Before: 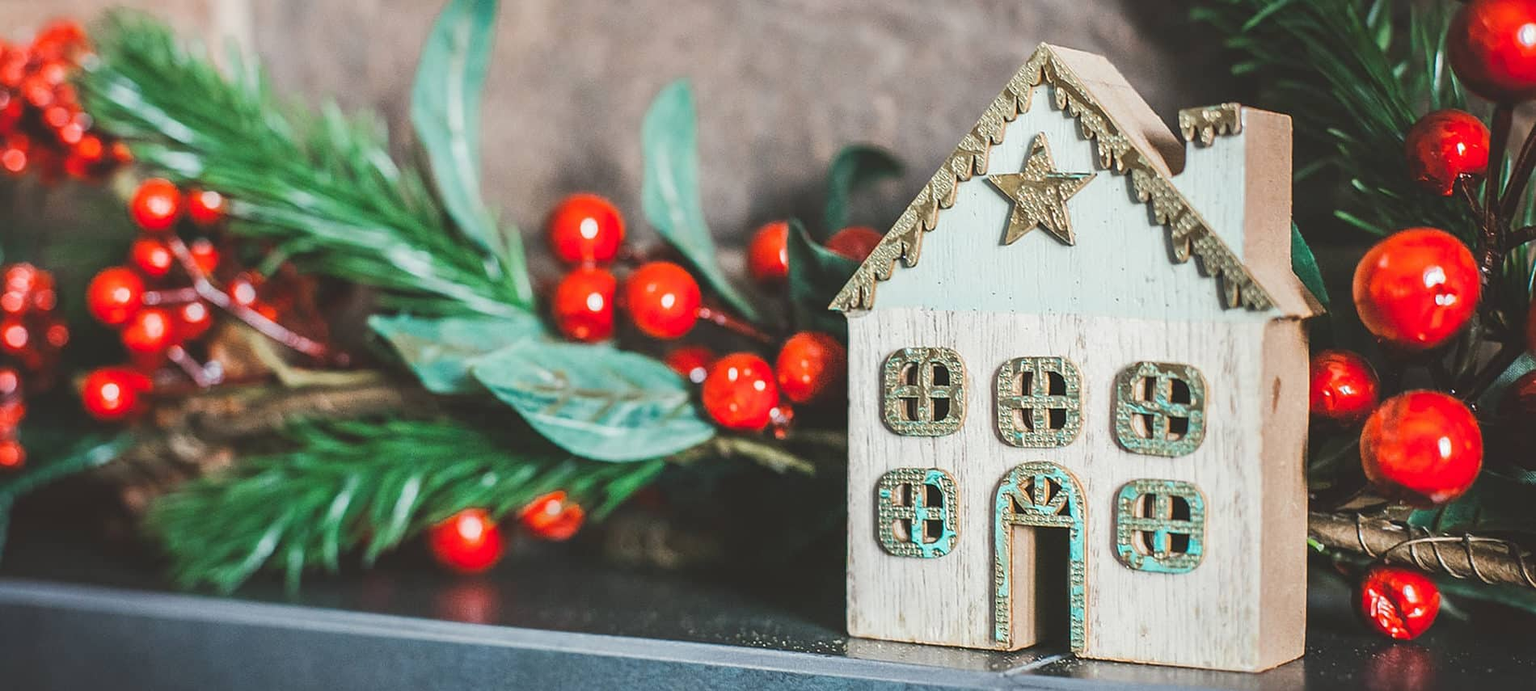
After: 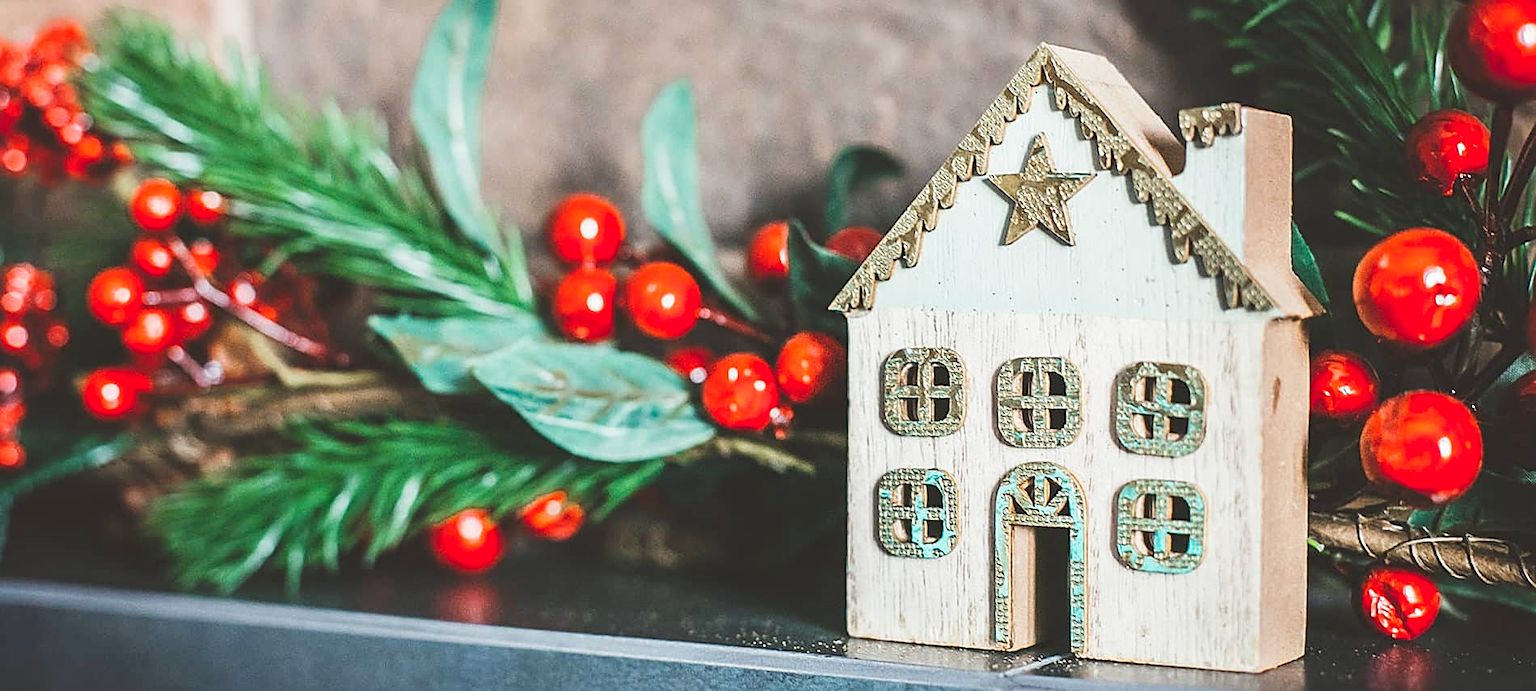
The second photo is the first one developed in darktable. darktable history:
tone curve: curves: ch0 [(0, 0) (0.003, 0.019) (0.011, 0.022) (0.025, 0.03) (0.044, 0.049) (0.069, 0.08) (0.1, 0.111) (0.136, 0.144) (0.177, 0.189) (0.224, 0.23) (0.277, 0.285) (0.335, 0.356) (0.399, 0.428) (0.468, 0.511) (0.543, 0.597) (0.623, 0.682) (0.709, 0.773) (0.801, 0.865) (0.898, 0.945) (1, 1)], preserve colors none
sharpen: on, module defaults
